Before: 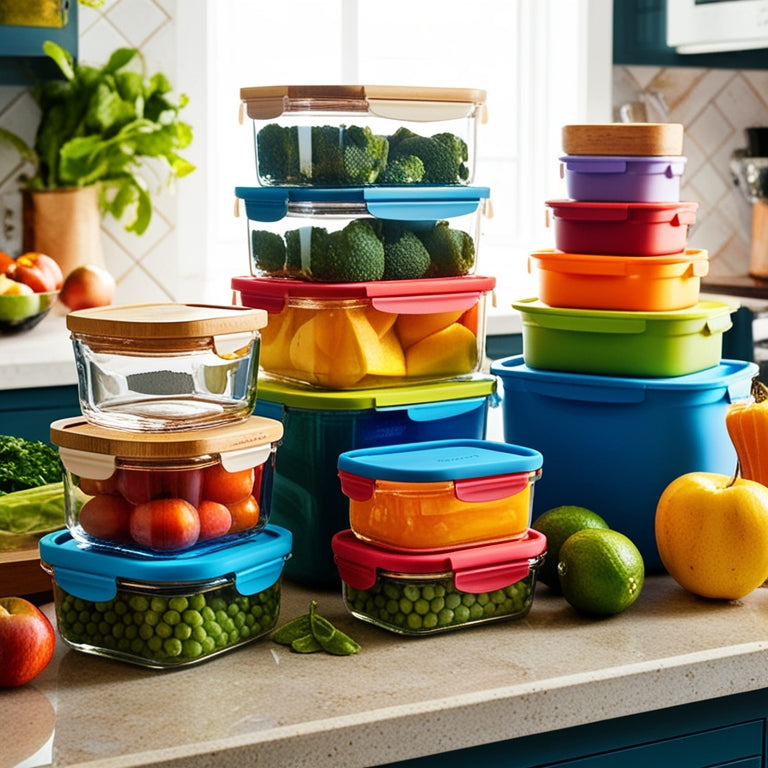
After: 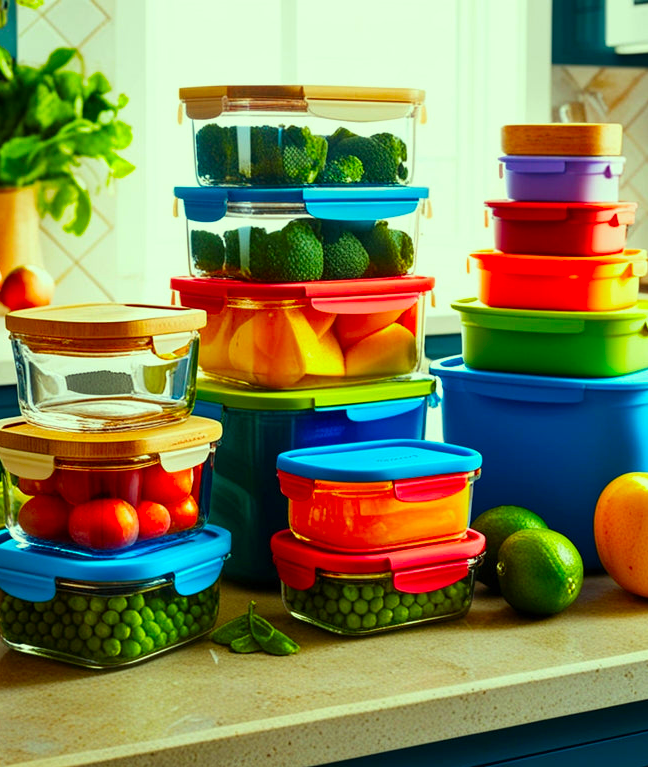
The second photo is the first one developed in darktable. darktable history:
crop: left 8.059%, right 7.493%
color correction: highlights a* -11.05, highlights b* 9.86, saturation 1.71
